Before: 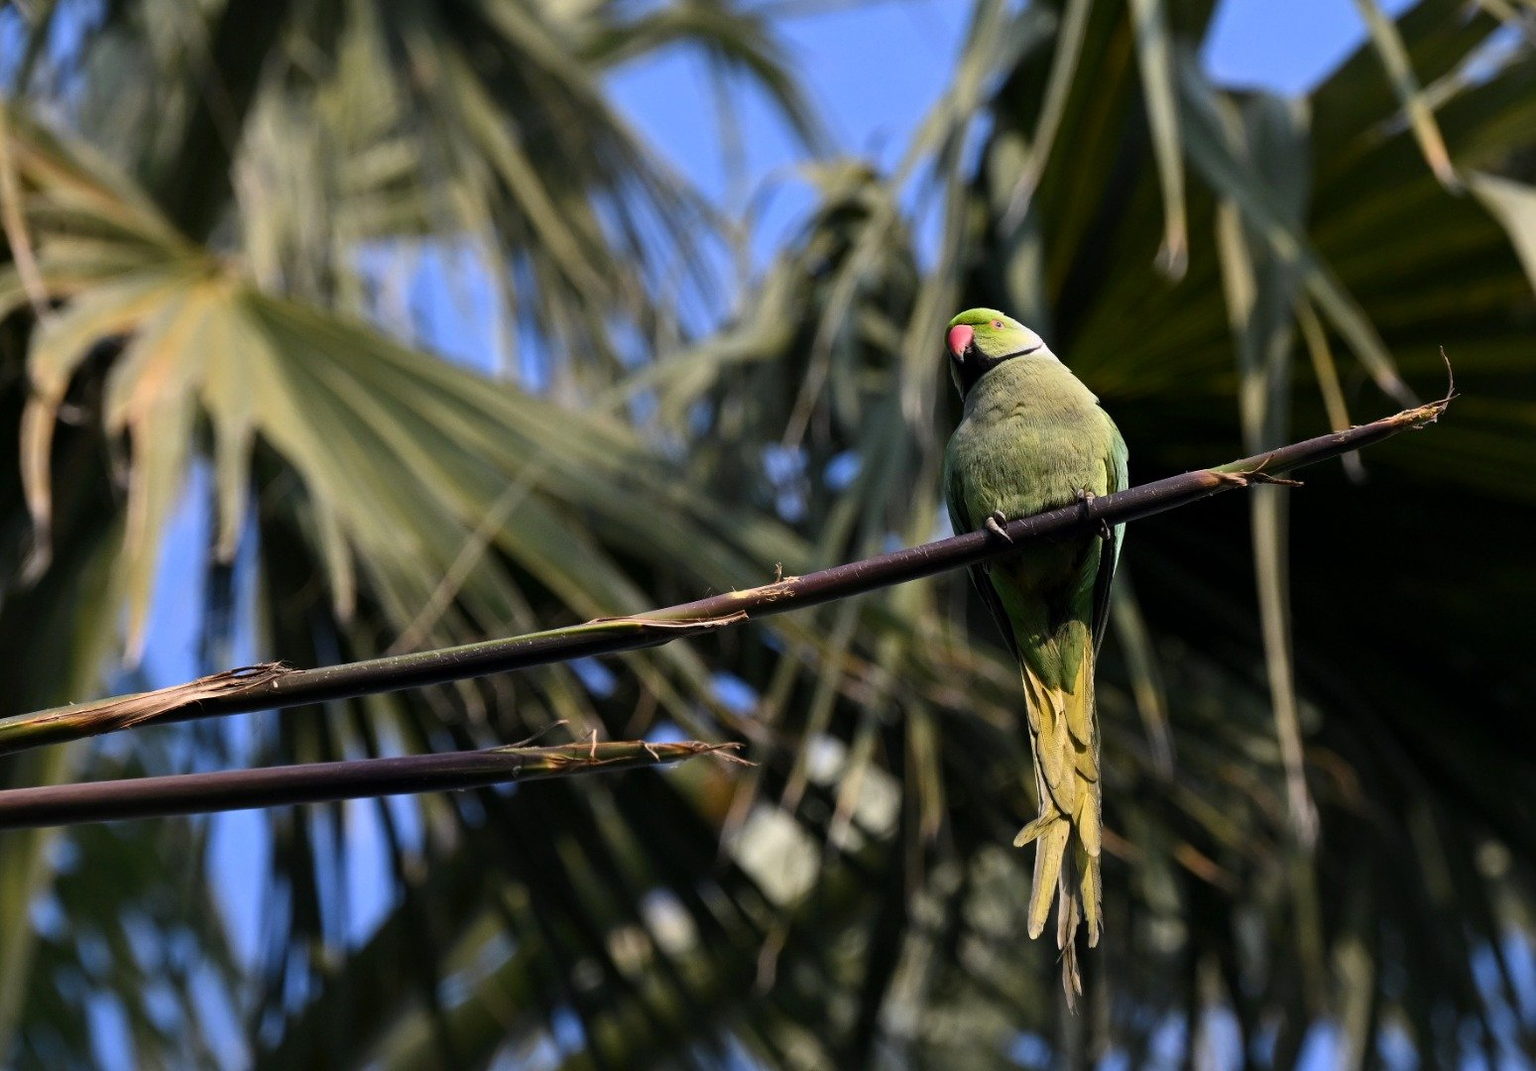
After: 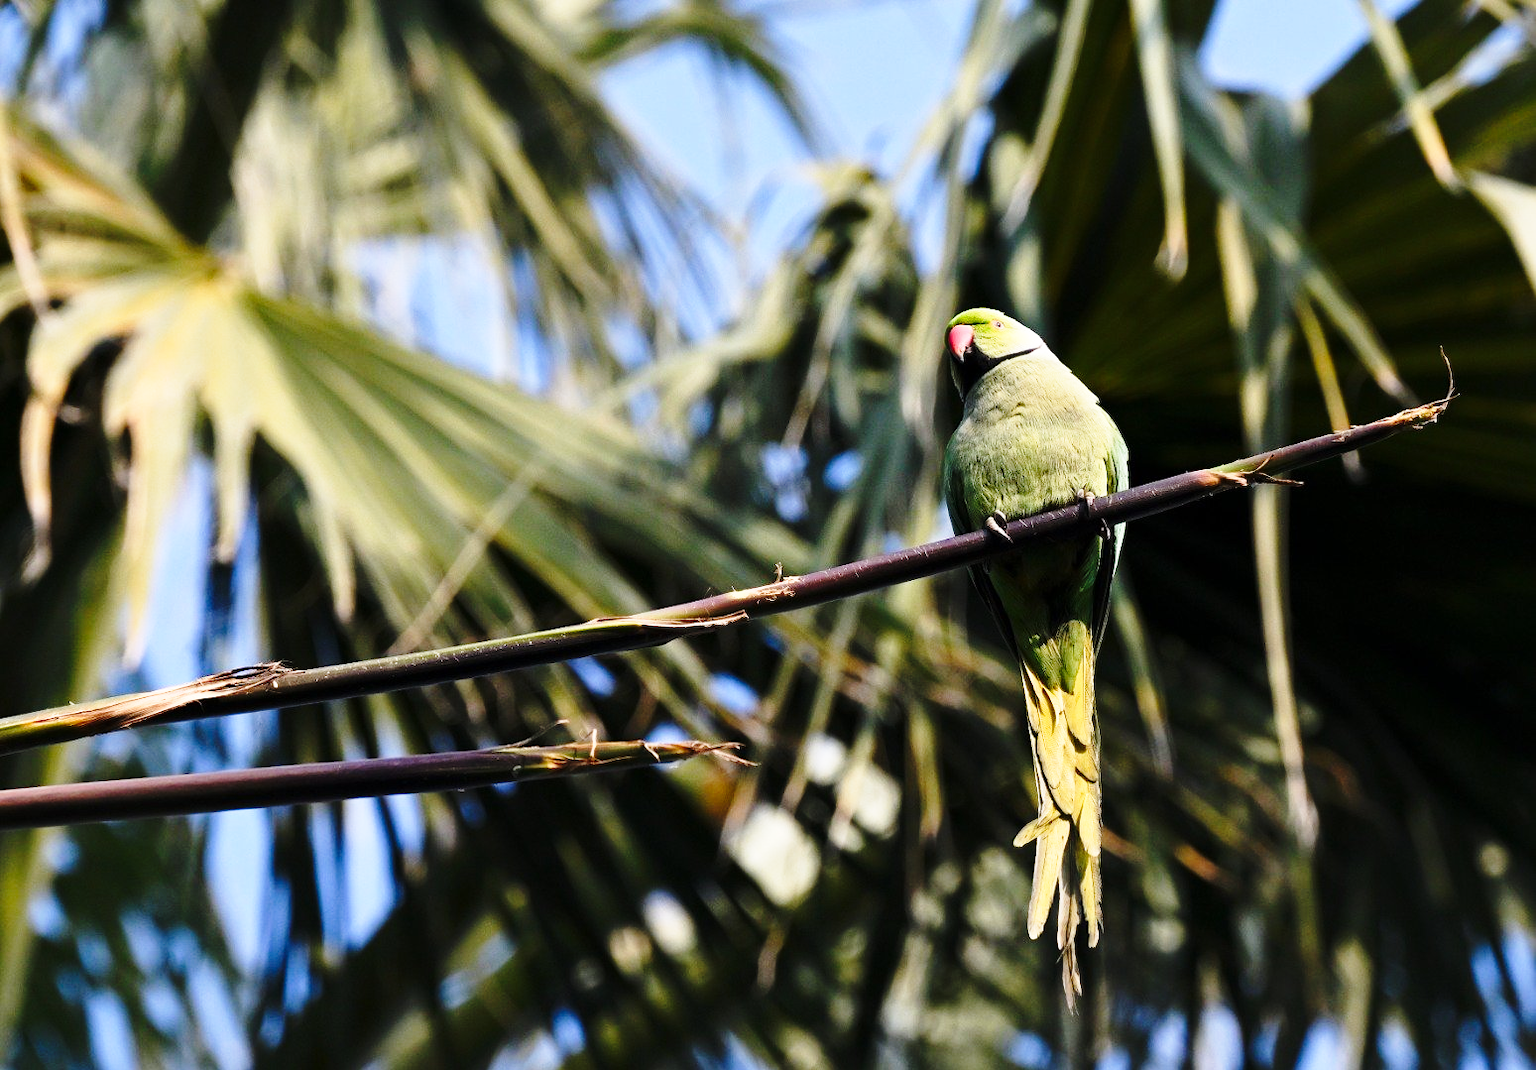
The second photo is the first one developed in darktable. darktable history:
tone curve: curves: ch0 [(0, 0) (0.003, 0.003) (0.011, 0.011) (0.025, 0.026) (0.044, 0.046) (0.069, 0.071) (0.1, 0.103) (0.136, 0.14) (0.177, 0.183) (0.224, 0.231) (0.277, 0.286) (0.335, 0.346) (0.399, 0.412) (0.468, 0.483) (0.543, 0.56) (0.623, 0.643) (0.709, 0.732) (0.801, 0.826) (0.898, 0.917) (1, 1)], preserve colors none
base curve: curves: ch0 [(0, 0) (0.028, 0.03) (0.105, 0.232) (0.387, 0.748) (0.754, 0.968) (1, 1)], preserve colors none
